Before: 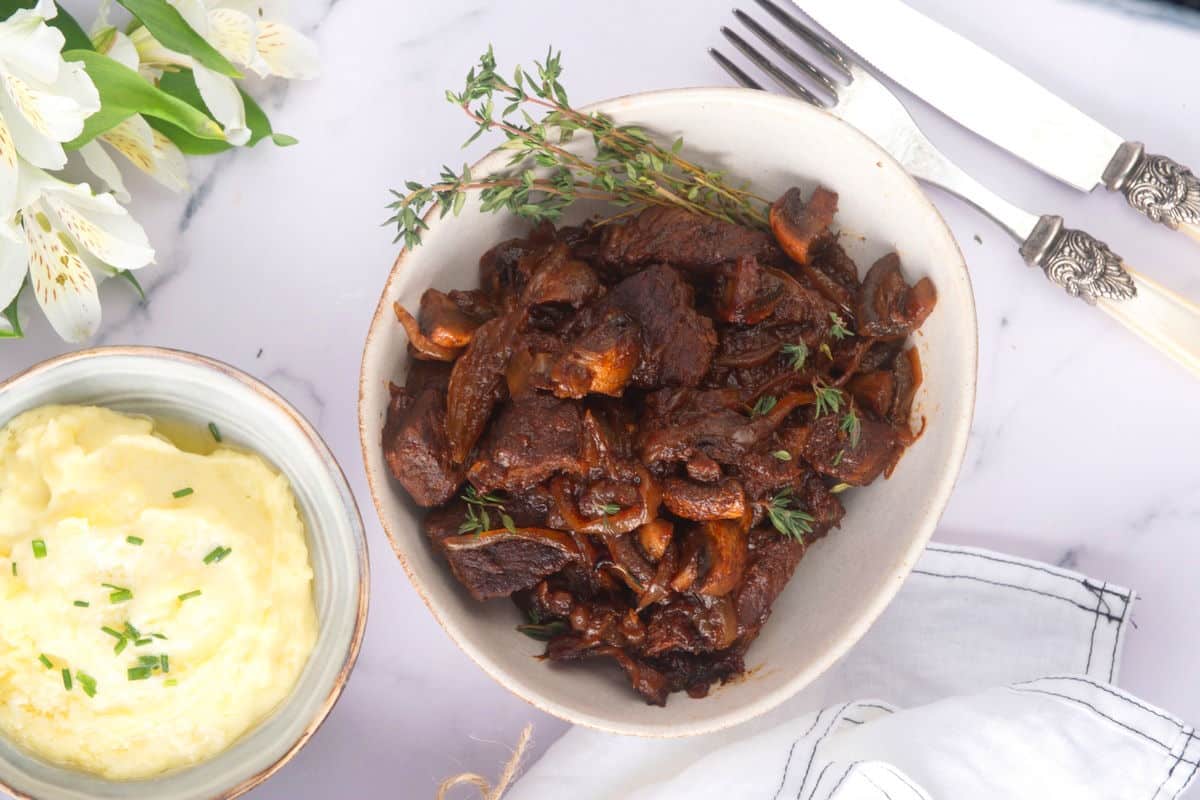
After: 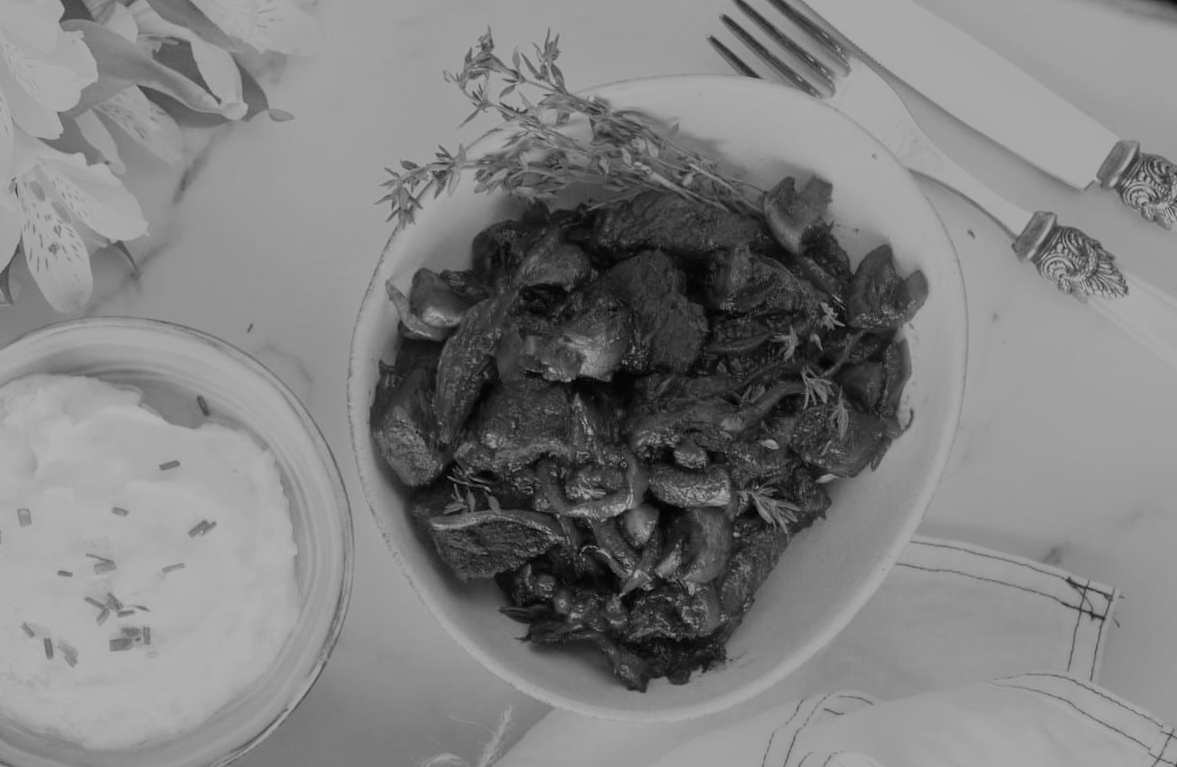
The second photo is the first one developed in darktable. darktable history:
filmic rgb: white relative exposure 3.8 EV, hardness 4.35
monochrome: a 79.32, b 81.83, size 1.1
rotate and perspective: rotation 1.57°, crop left 0.018, crop right 0.982, crop top 0.039, crop bottom 0.961
